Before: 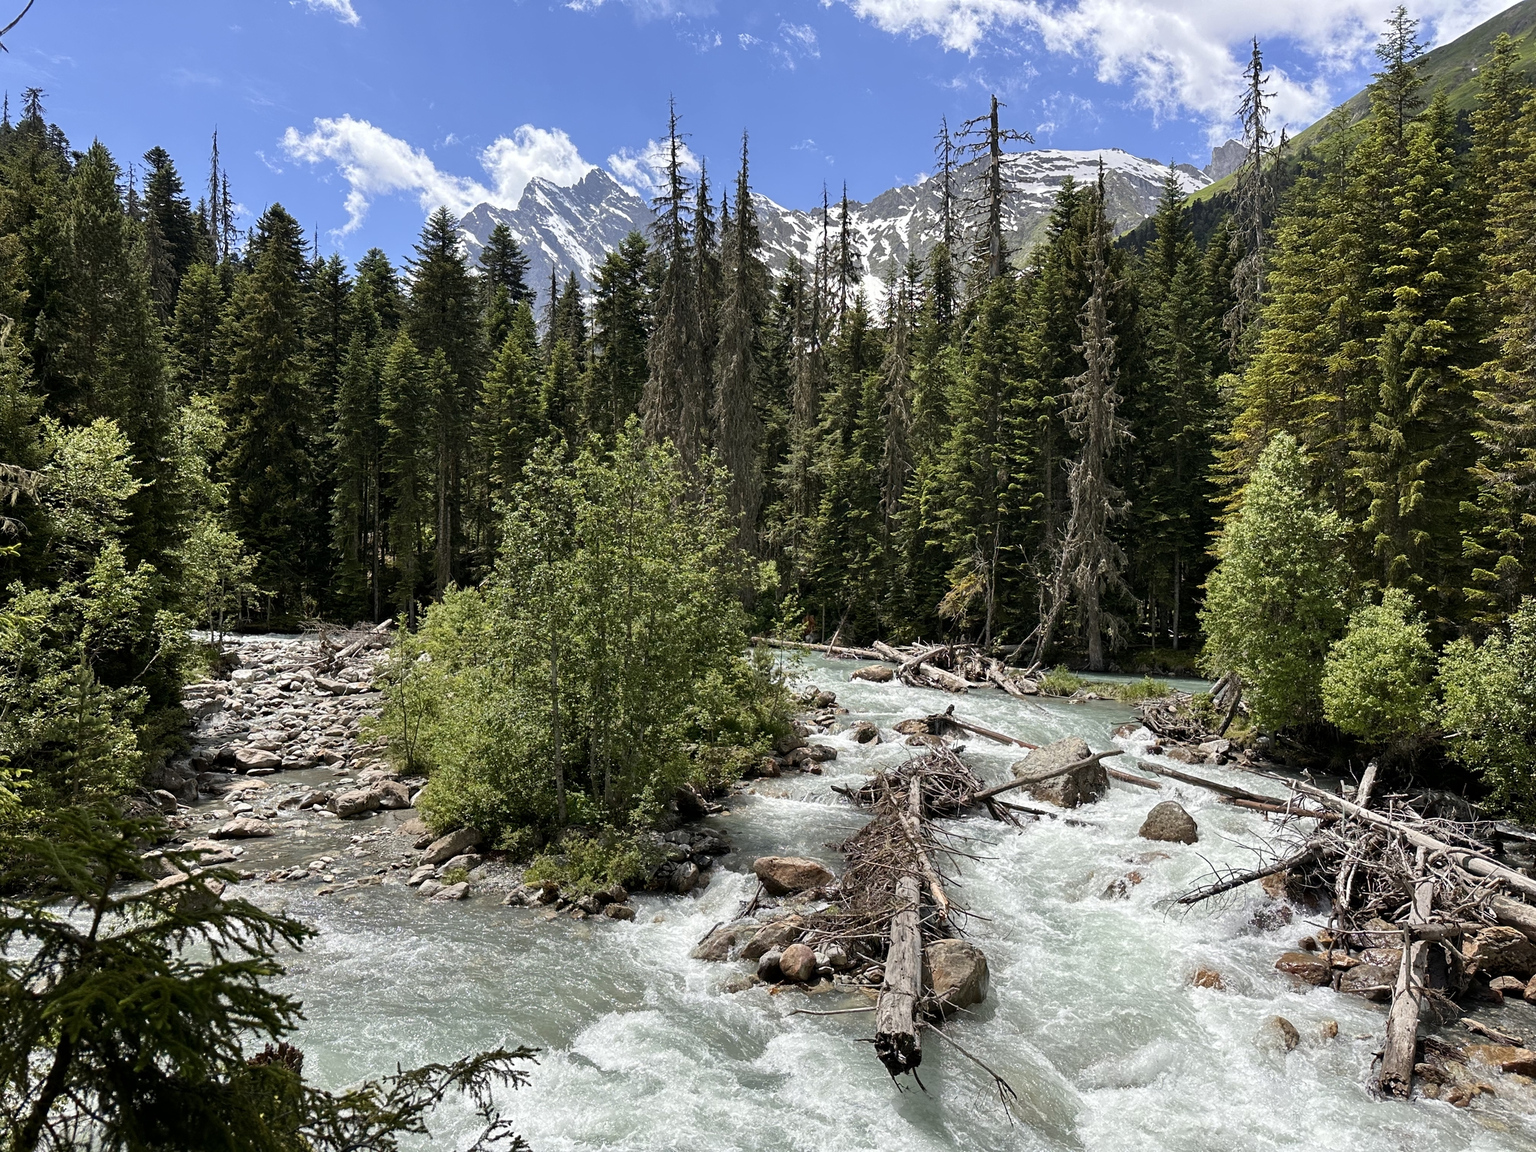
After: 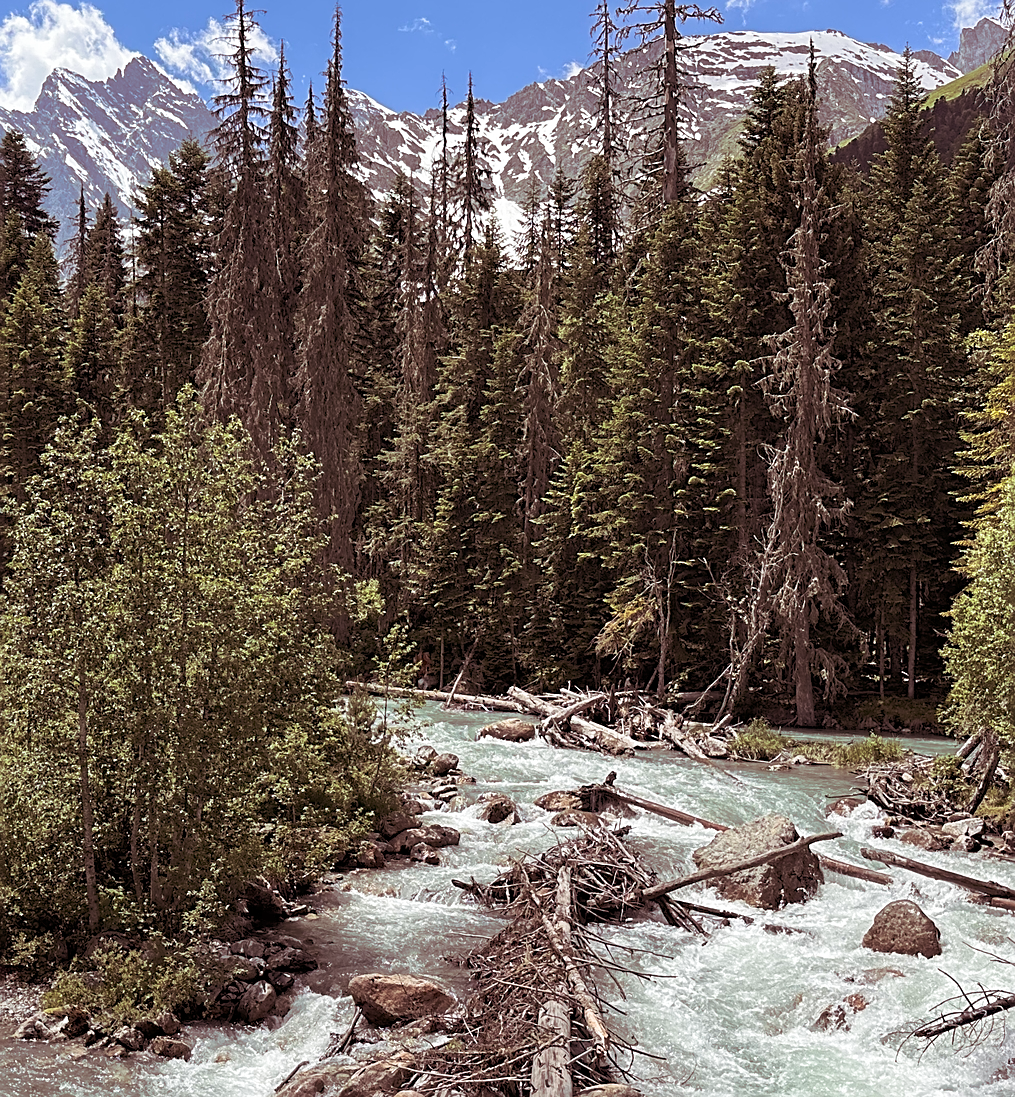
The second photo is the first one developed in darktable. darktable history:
rgb curve: curves: ch0 [(0, 0) (0.093, 0.159) (0.241, 0.265) (0.414, 0.42) (1, 1)], compensate middle gray true, preserve colors basic power
crop: left 32.075%, top 10.976%, right 18.355%, bottom 17.596%
split-toning: shadows › saturation 0.41, highlights › saturation 0, compress 33.55%
sharpen: on, module defaults
